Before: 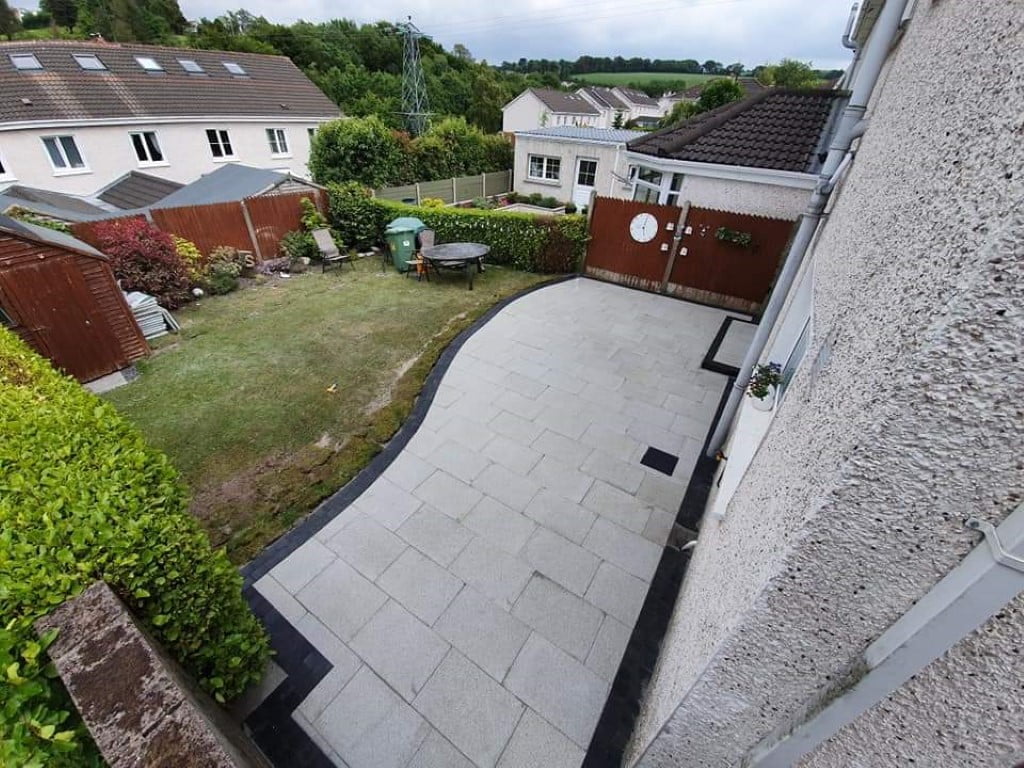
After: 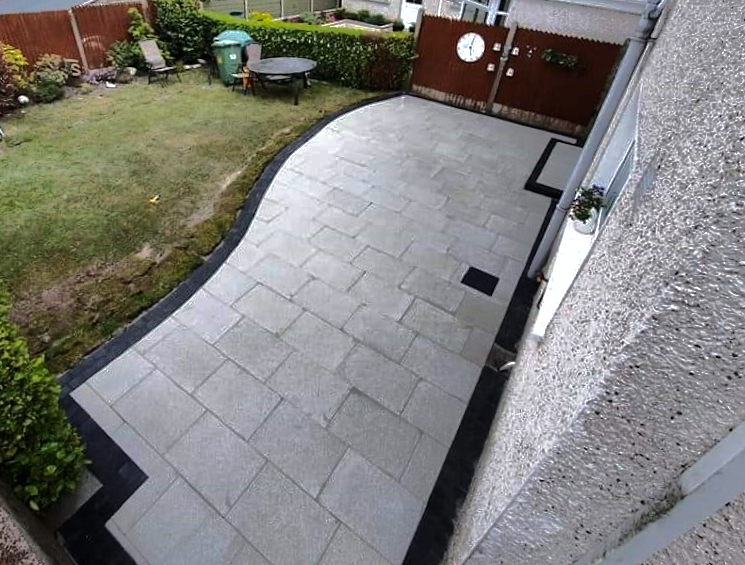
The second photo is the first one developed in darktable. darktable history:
shadows and highlights: shadows -19.91, highlights -73.15
tone equalizer: -8 EV -0.75 EV, -7 EV -0.7 EV, -6 EV -0.6 EV, -5 EV -0.4 EV, -3 EV 0.4 EV, -2 EV 0.6 EV, -1 EV 0.7 EV, +0 EV 0.75 EV, edges refinement/feathering 500, mask exposure compensation -1.57 EV, preserve details no
rotate and perspective: rotation 1.57°, crop left 0.018, crop right 0.982, crop top 0.039, crop bottom 0.961
crop: left 16.871%, top 22.857%, right 9.116%
